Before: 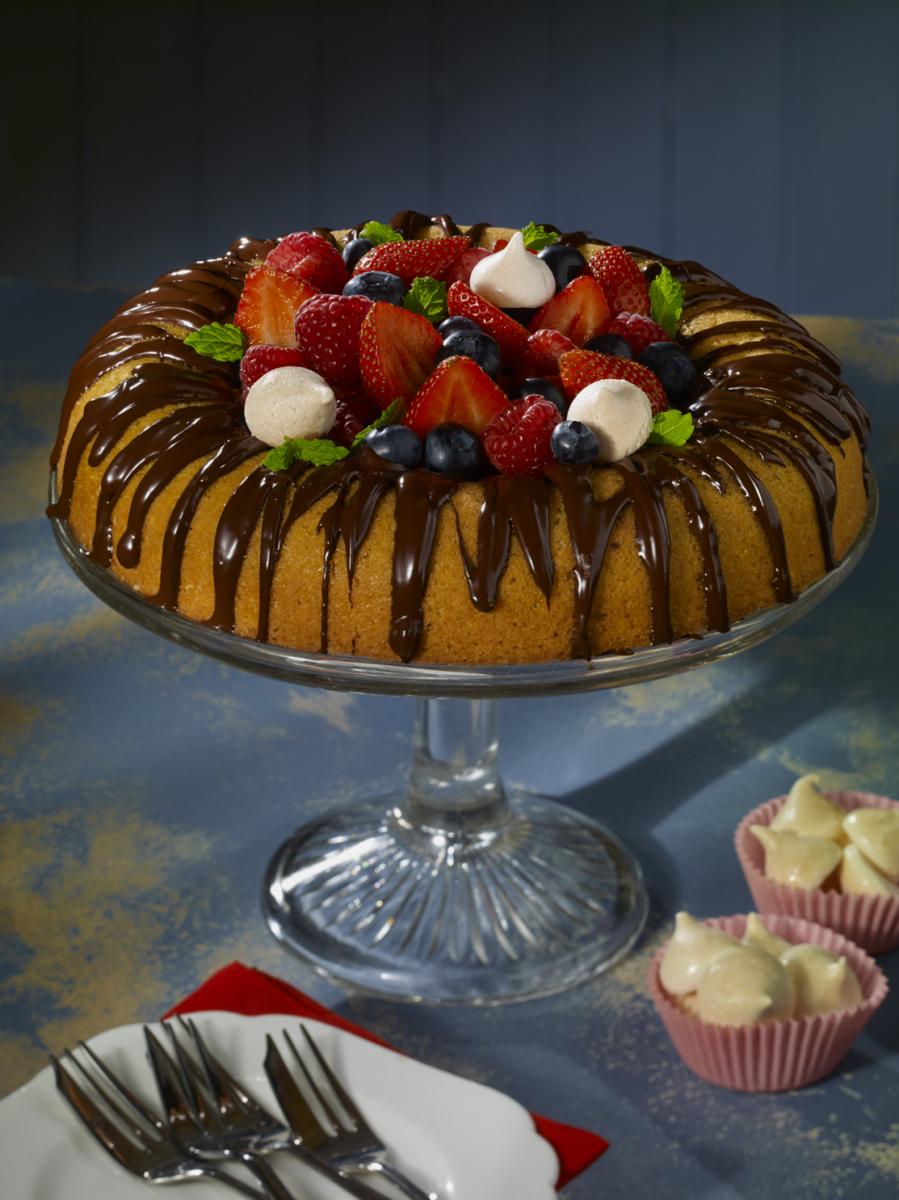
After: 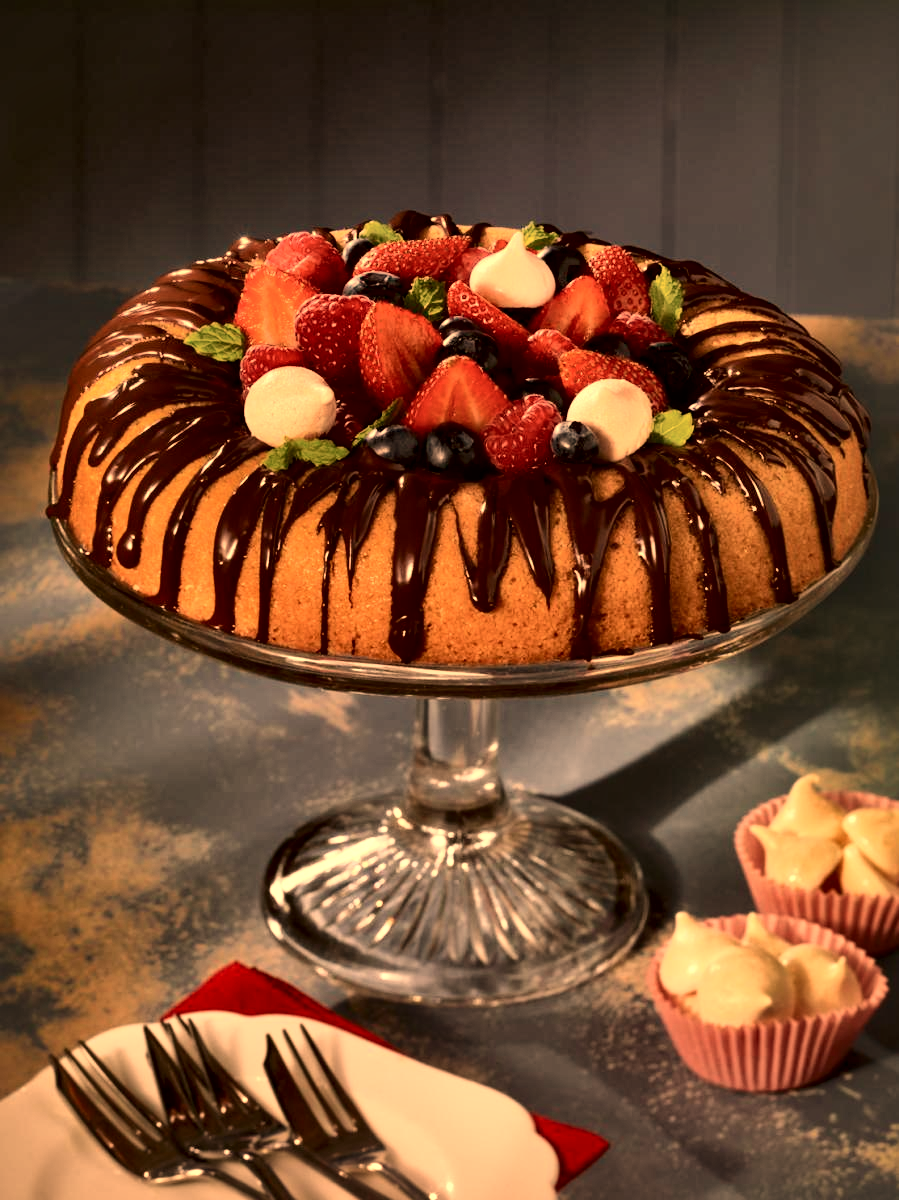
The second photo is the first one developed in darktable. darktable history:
white balance: red 1.467, blue 0.684
local contrast: mode bilateral grid, contrast 44, coarseness 69, detail 214%, midtone range 0.2
